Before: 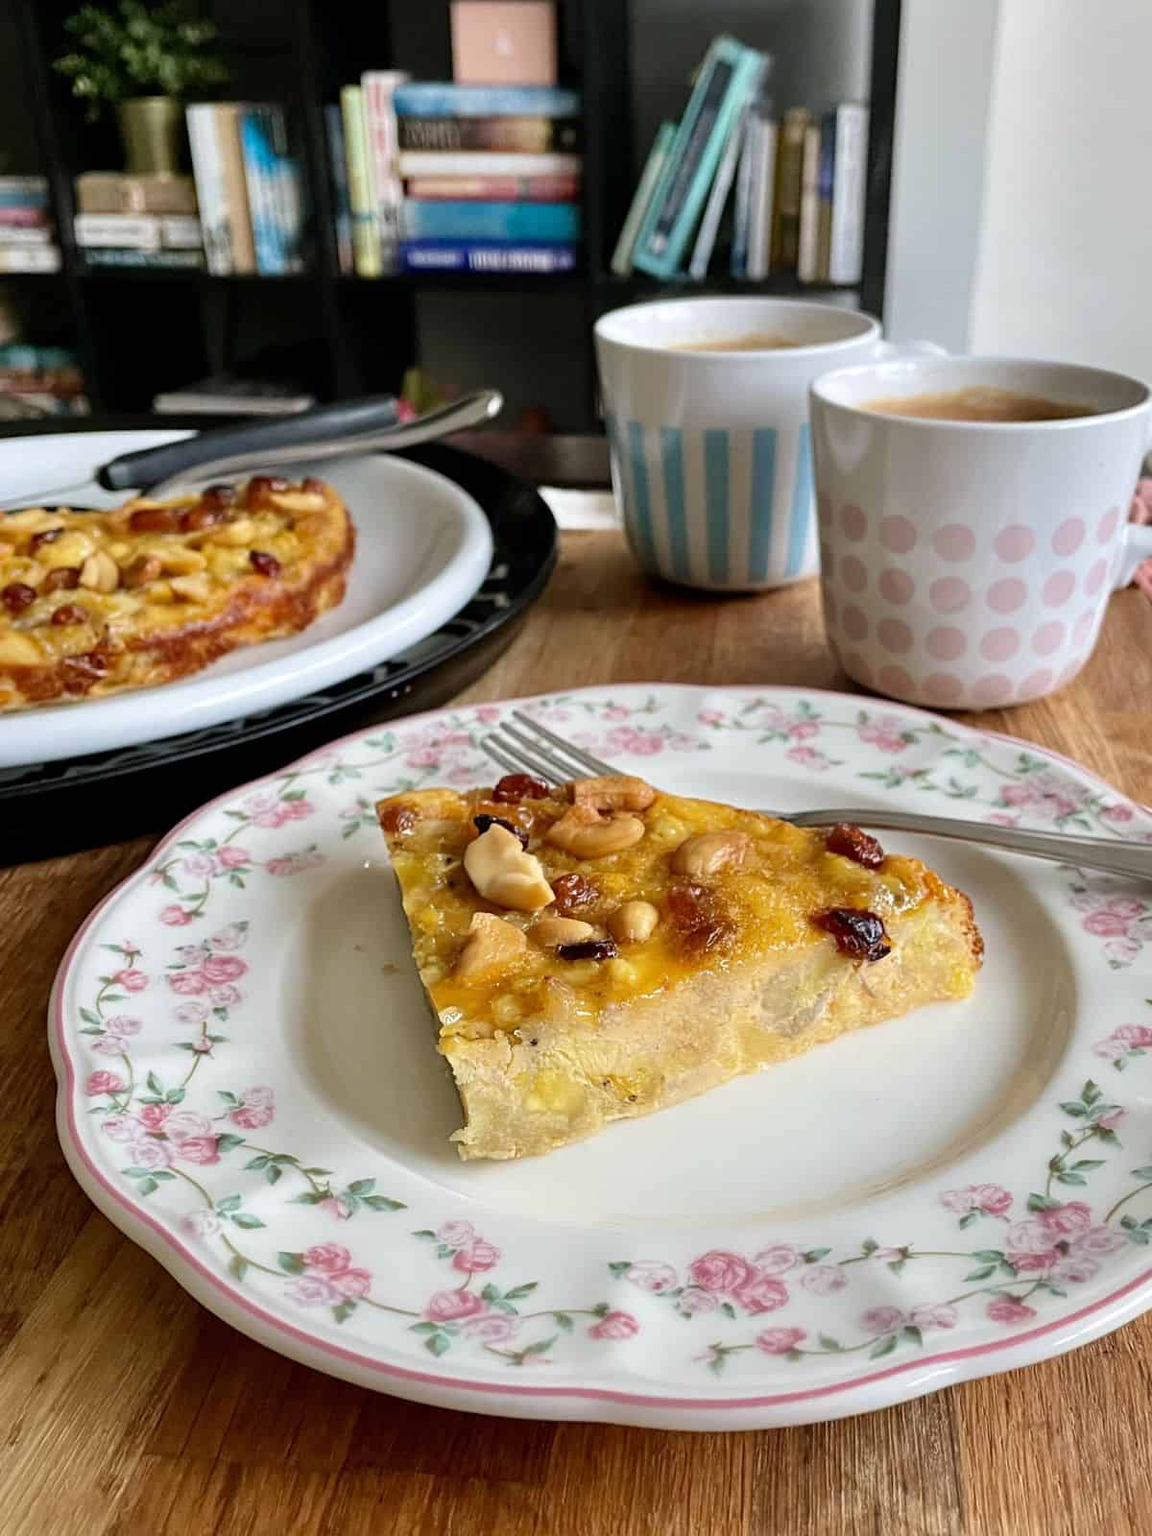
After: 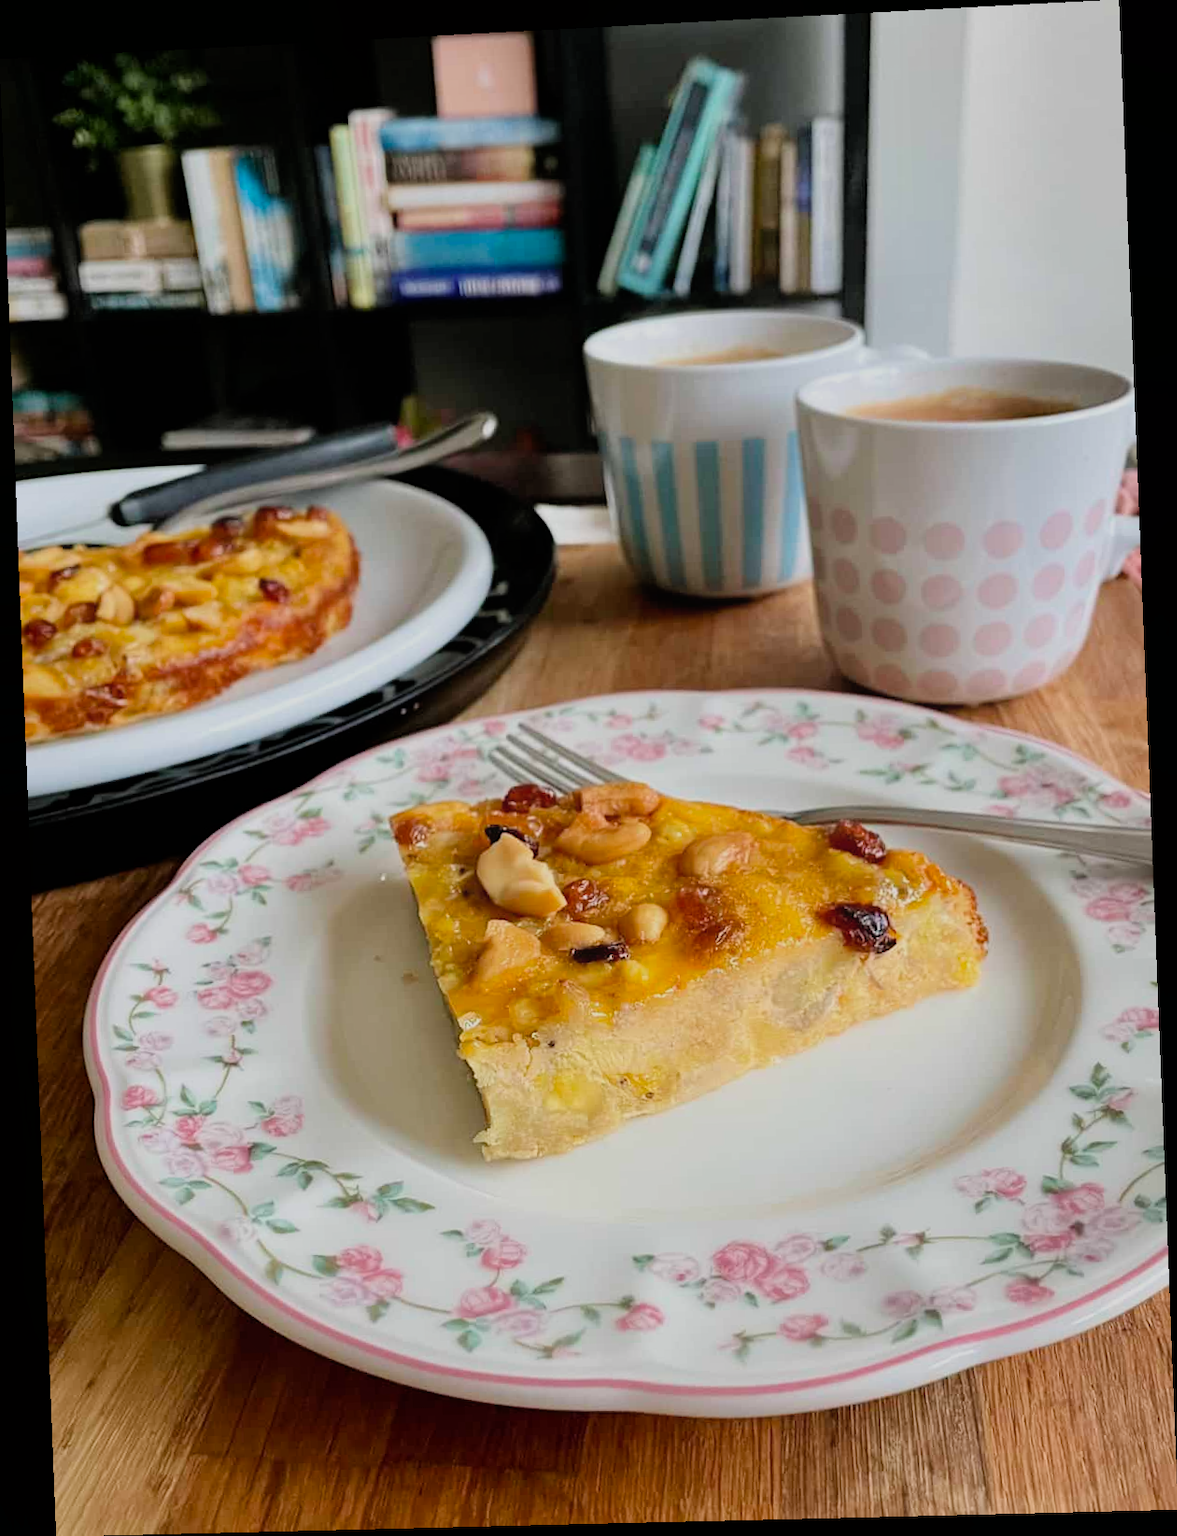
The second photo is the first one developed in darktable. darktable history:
rotate and perspective: rotation -2.22°, lens shift (horizontal) -0.022, automatic cropping off
filmic rgb: black relative exposure -8.15 EV, white relative exposure 3.76 EV, hardness 4.46
contrast equalizer: octaves 7, y [[0.6 ×6], [0.55 ×6], [0 ×6], [0 ×6], [0 ×6]], mix -0.3
